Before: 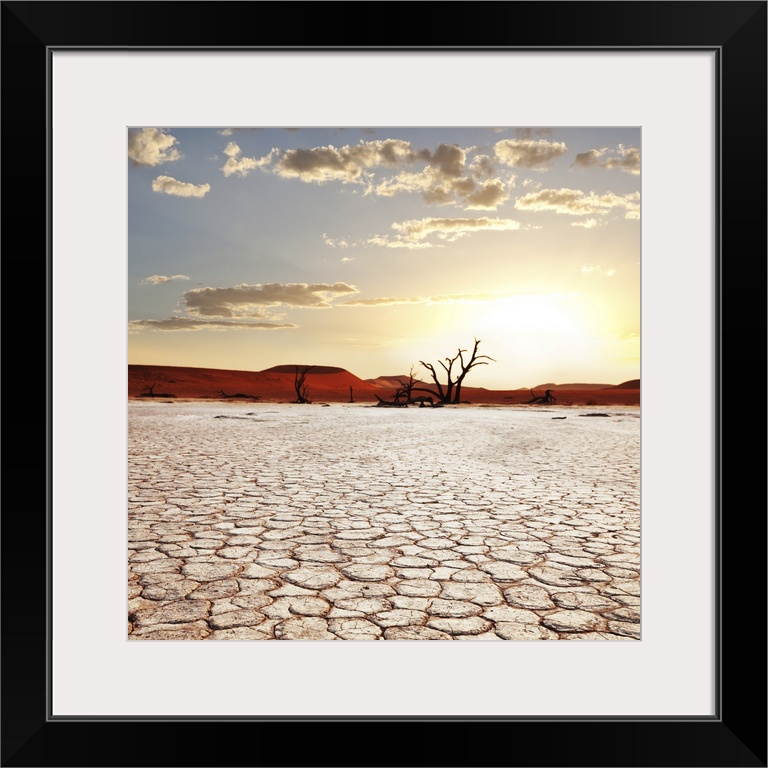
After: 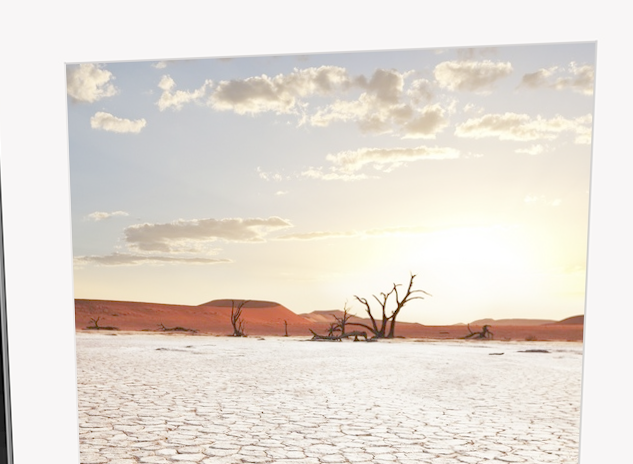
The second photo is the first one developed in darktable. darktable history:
rotate and perspective: rotation 0.062°, lens shift (vertical) 0.115, lens shift (horizontal) -0.133, crop left 0.047, crop right 0.94, crop top 0.061, crop bottom 0.94
crop: left 3.015%, top 8.969%, right 9.647%, bottom 26.457%
